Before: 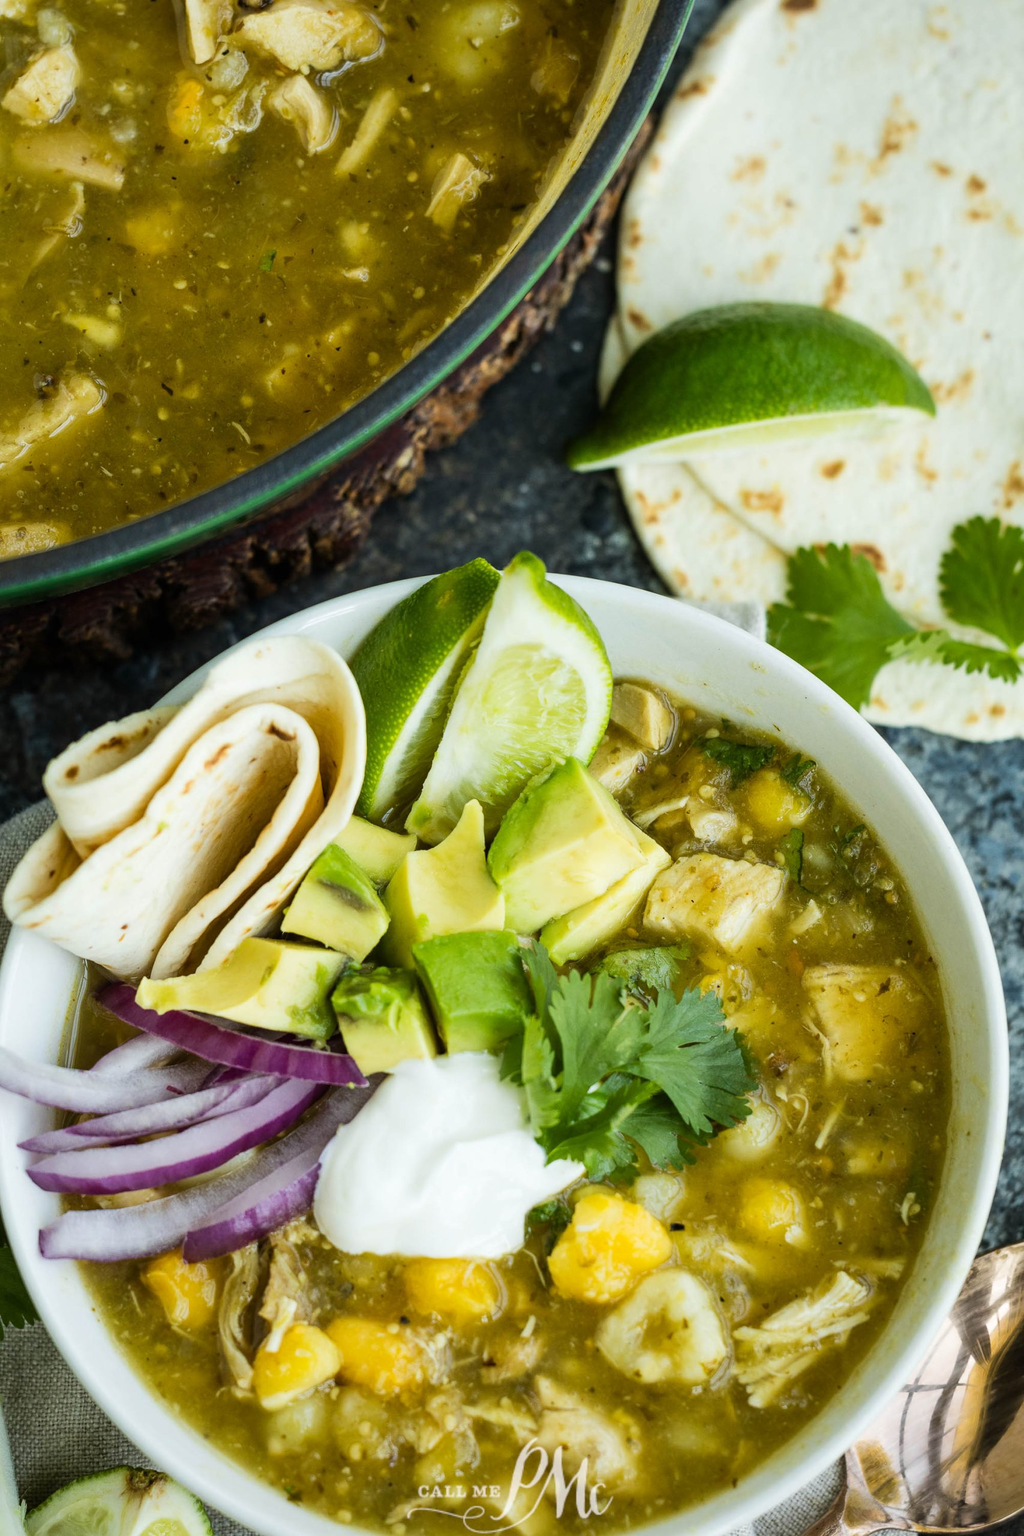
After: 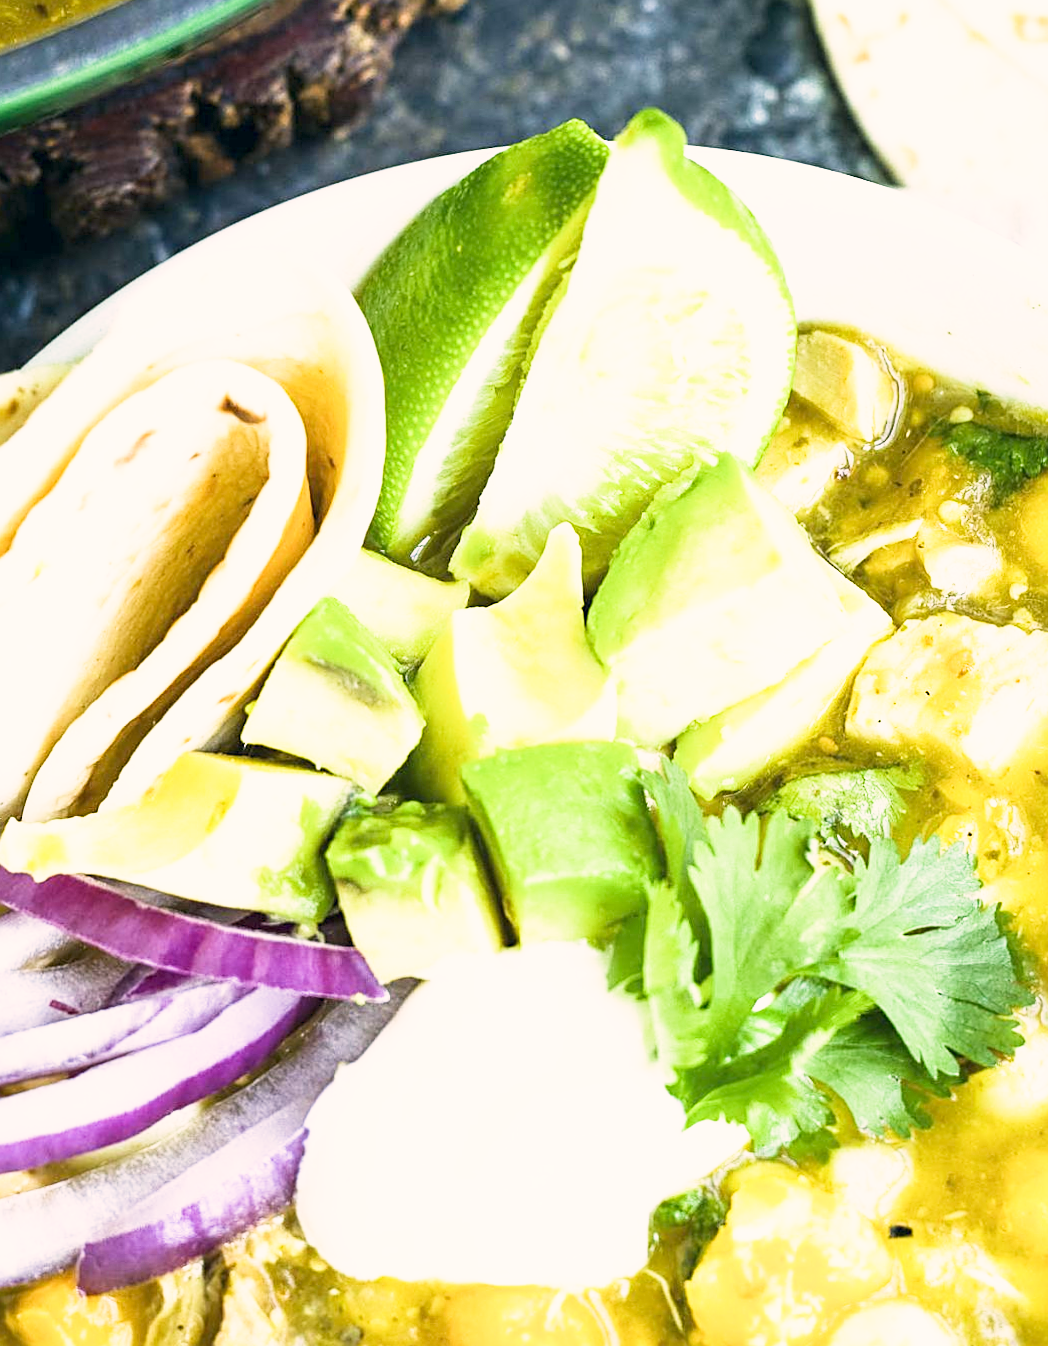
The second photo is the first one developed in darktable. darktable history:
crop: left 13.312%, top 31.28%, right 24.627%, bottom 15.582%
white balance: red 0.931, blue 1.11
exposure: exposure 2.04 EV, compensate highlight preservation false
color correction: highlights a* 5.38, highlights b* 5.3, shadows a* -4.26, shadows b* -5.11
sharpen: on, module defaults
rotate and perspective: rotation 0.174°, lens shift (vertical) 0.013, lens shift (horizontal) 0.019, shear 0.001, automatic cropping original format, crop left 0.007, crop right 0.991, crop top 0.016, crop bottom 0.997
sigmoid: contrast 1.22, skew 0.65
